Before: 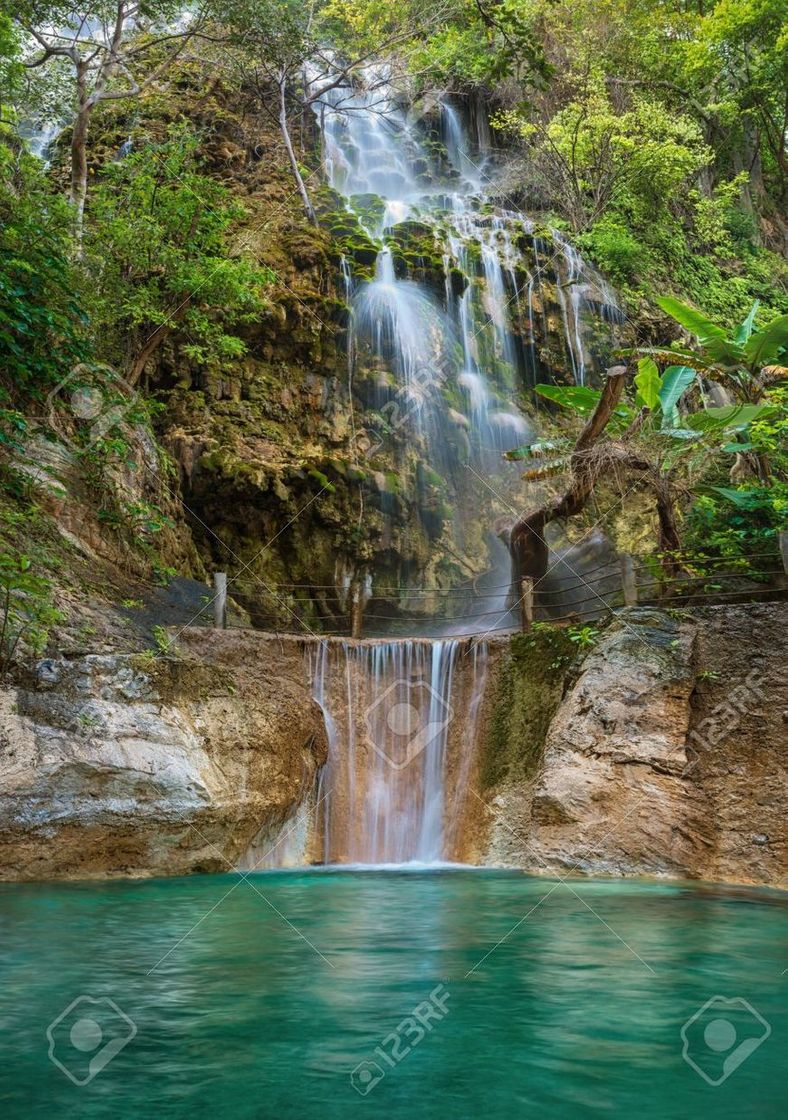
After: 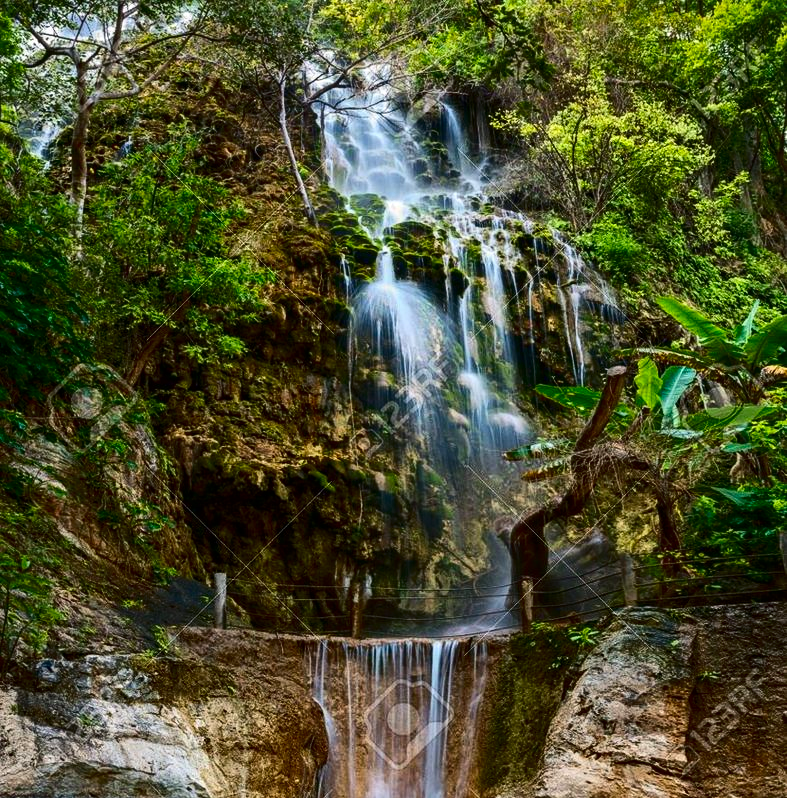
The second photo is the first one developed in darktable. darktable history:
contrast brightness saturation: contrast 0.218, brightness -0.187, saturation 0.241
crop: right 0.001%, bottom 28.686%
contrast equalizer: y [[0.5, 0.542, 0.583, 0.625, 0.667, 0.708], [0.5 ×6], [0.5 ×6], [0 ×6], [0 ×6]], mix 0.168
